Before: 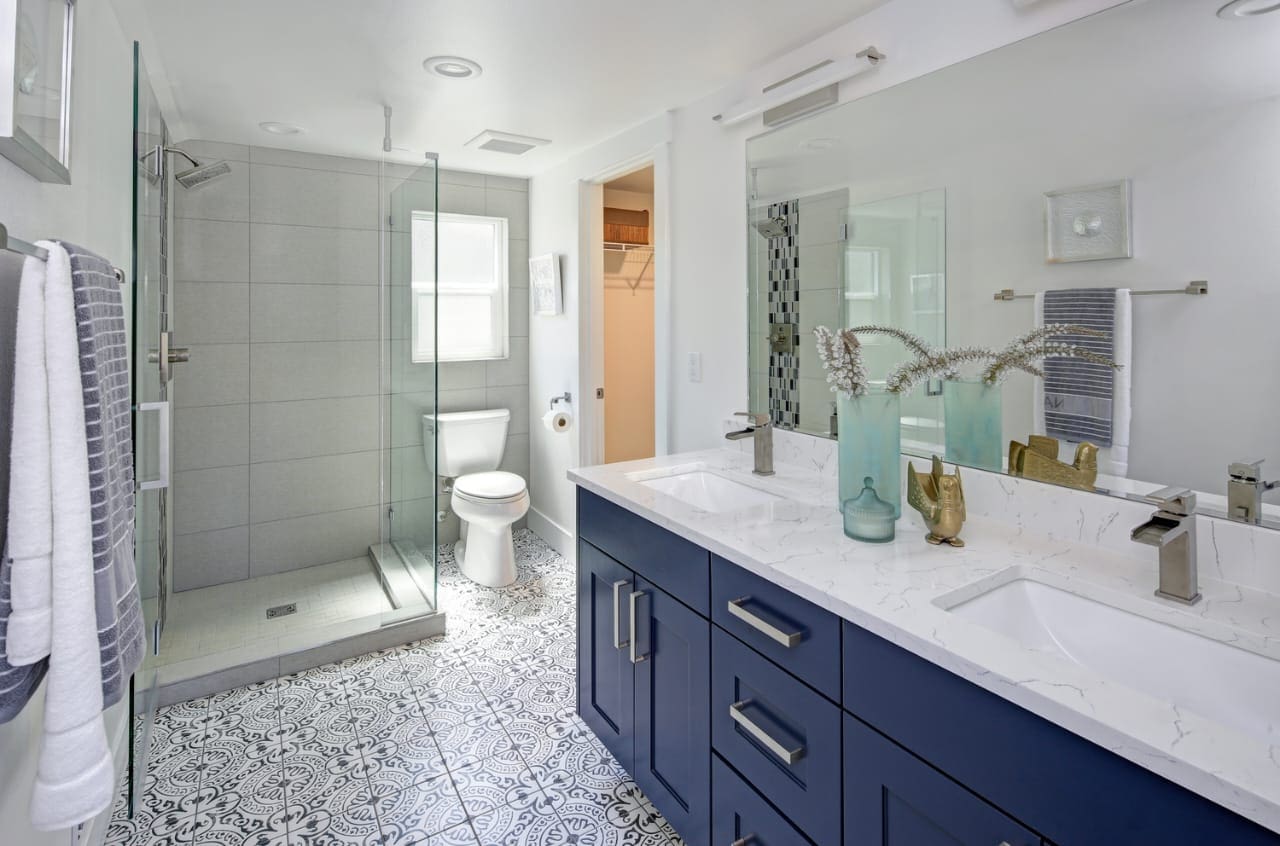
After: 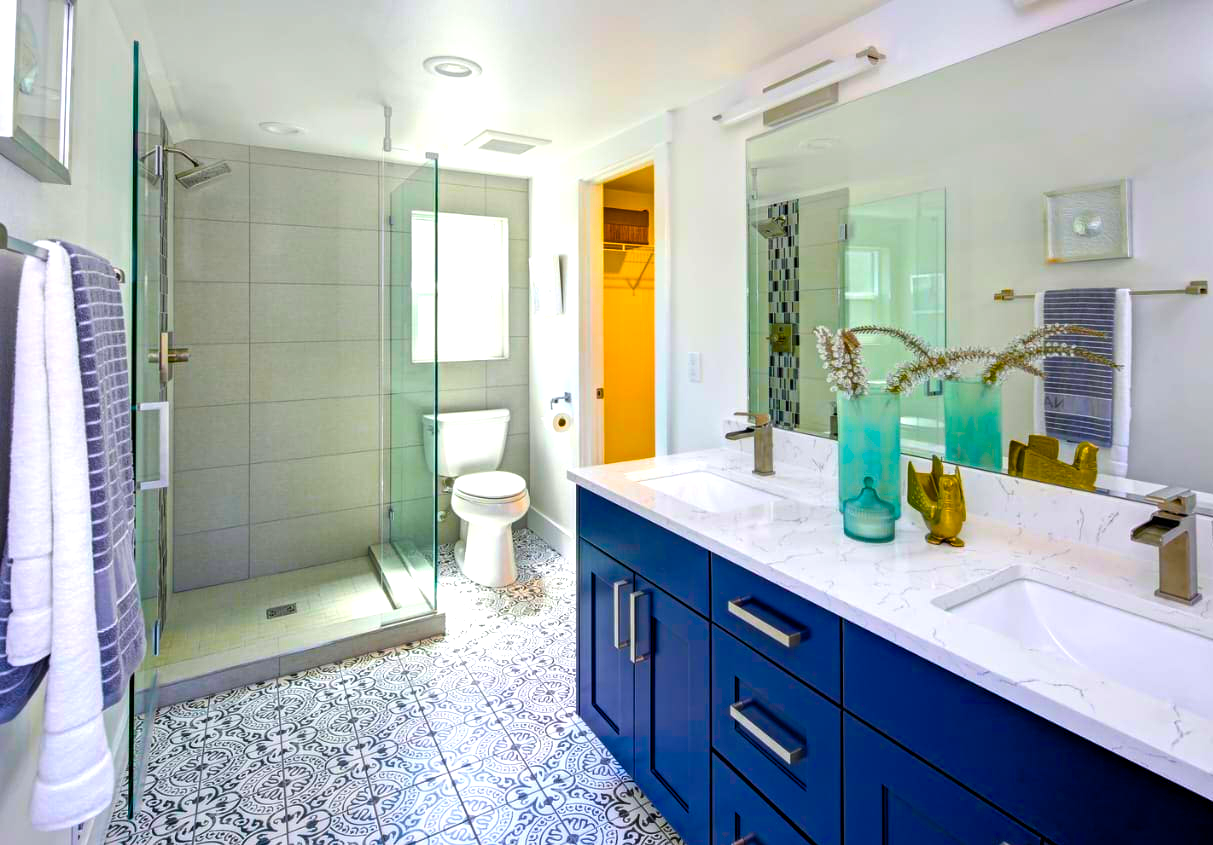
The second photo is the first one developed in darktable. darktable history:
color balance rgb: linear chroma grading › global chroma 33.501%, perceptual saturation grading › global saturation 64.95%, perceptual saturation grading › highlights 59.51%, perceptual saturation grading › mid-tones 49.531%, perceptual saturation grading › shadows 49.859%, perceptual brilliance grading › global brilliance 14.588%, perceptual brilliance grading › shadows -34.445%, global vibrance 23.694%
crop and rotate: left 0%, right 5.205%
